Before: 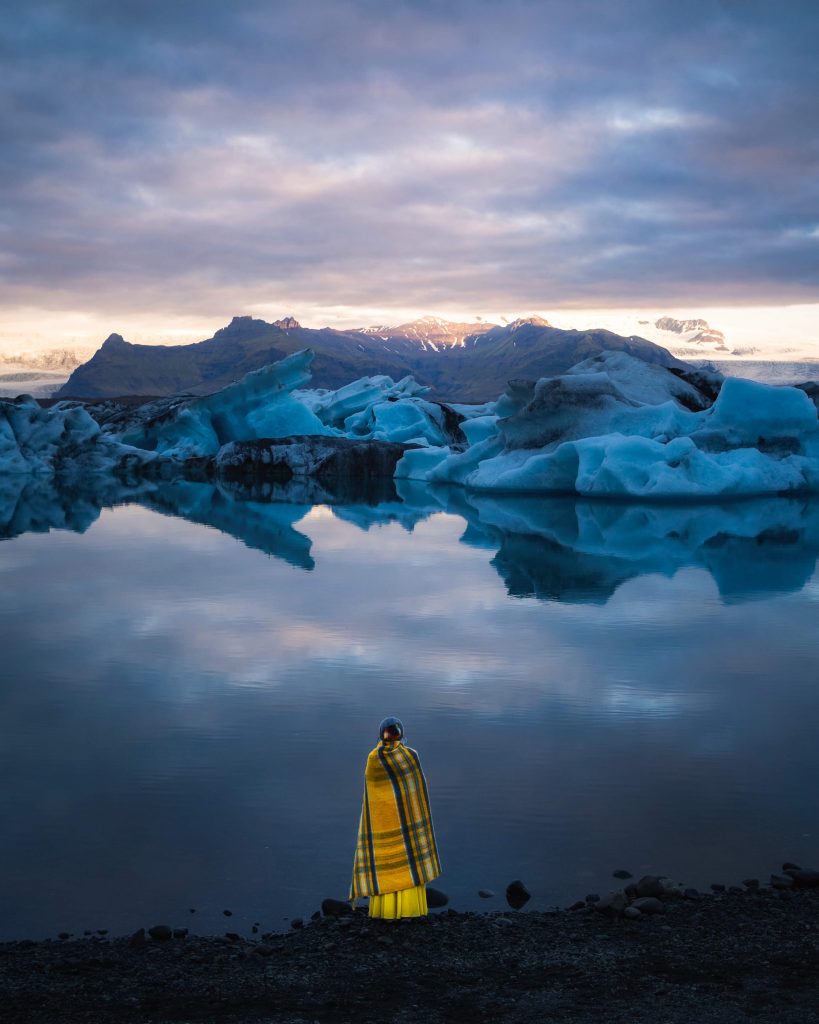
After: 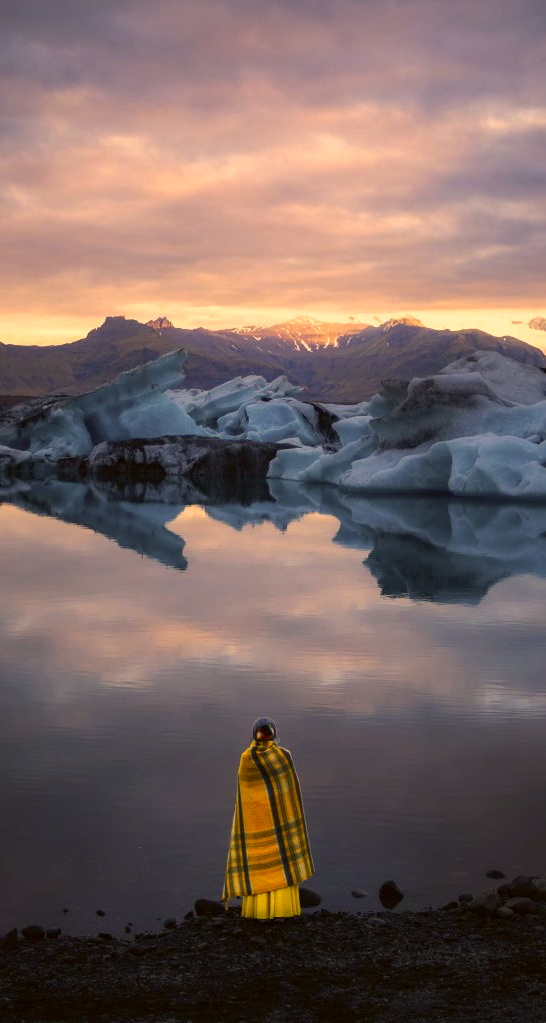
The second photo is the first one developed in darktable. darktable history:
color correction: highlights a* 17.94, highlights b* 35.39, shadows a* 1.48, shadows b* 6.42, saturation 1.01
crop and rotate: left 15.546%, right 17.787%
